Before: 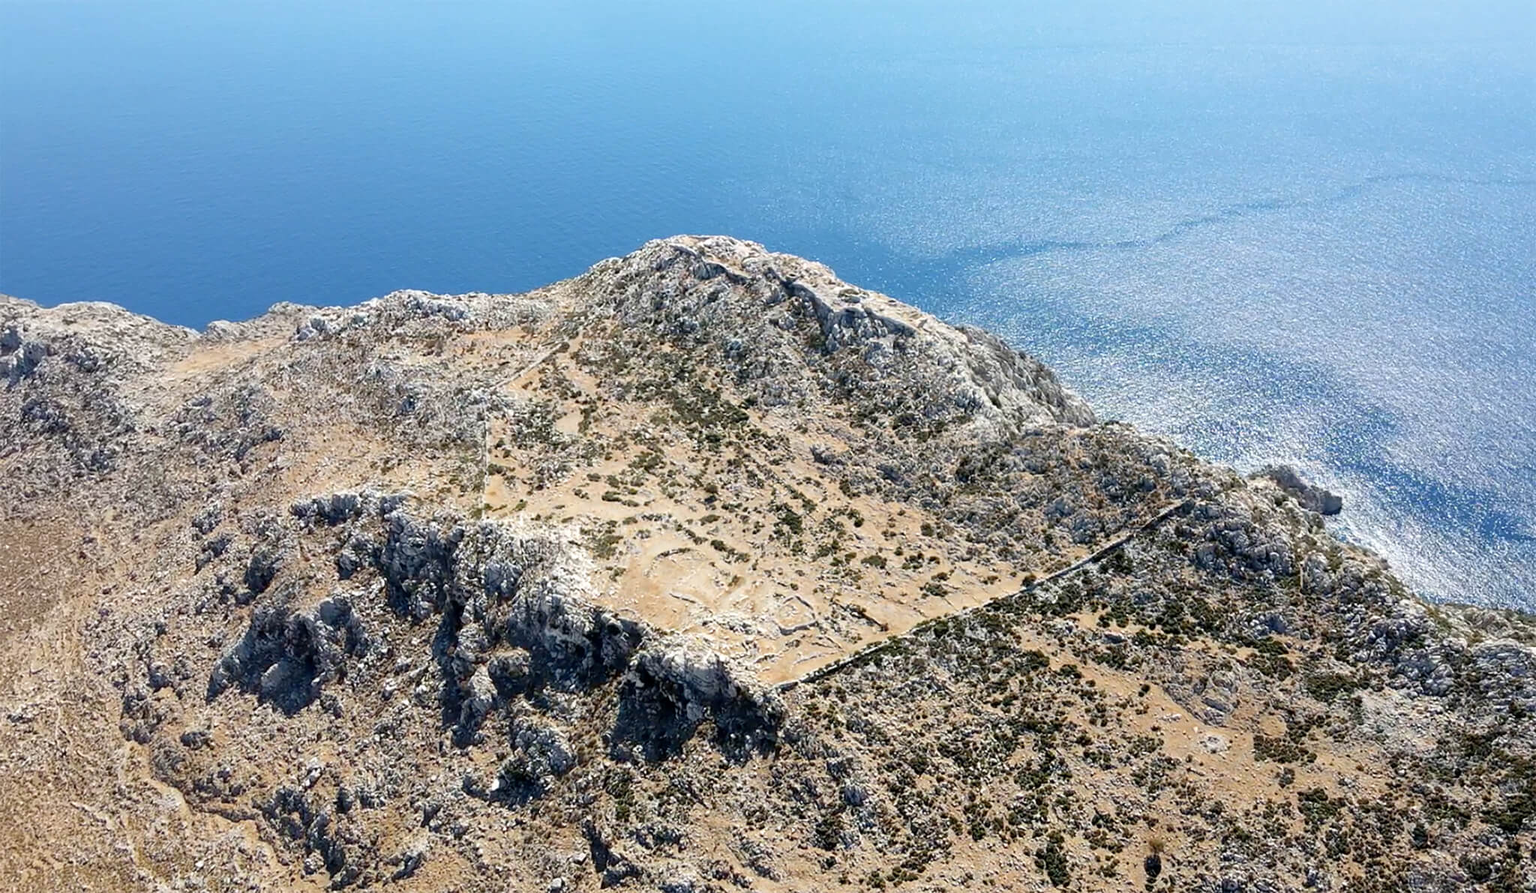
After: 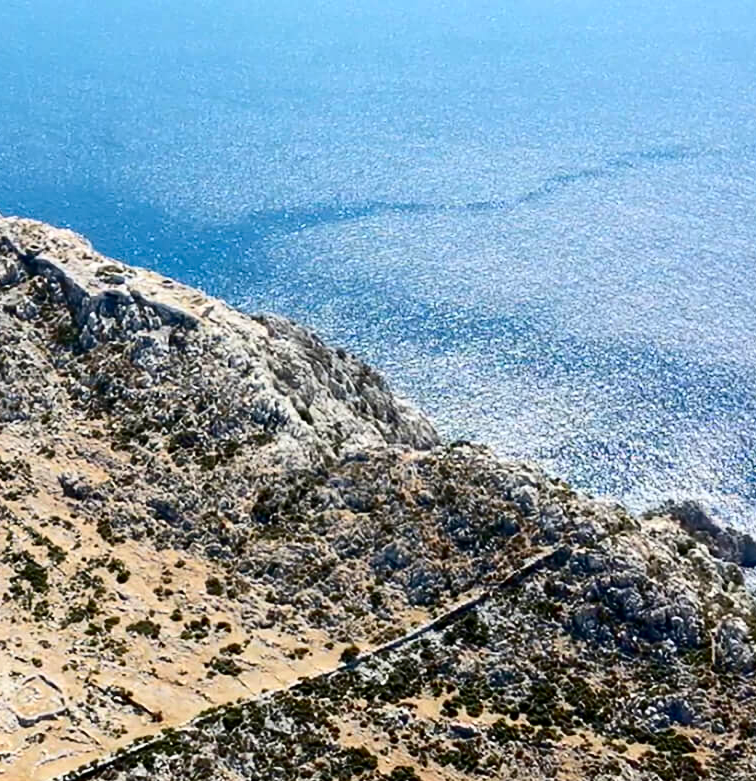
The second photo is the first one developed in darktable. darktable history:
white balance: emerald 1
crop and rotate: left 49.936%, top 10.094%, right 13.136%, bottom 24.256%
contrast brightness saturation: contrast 0.21, brightness -0.11, saturation 0.21
